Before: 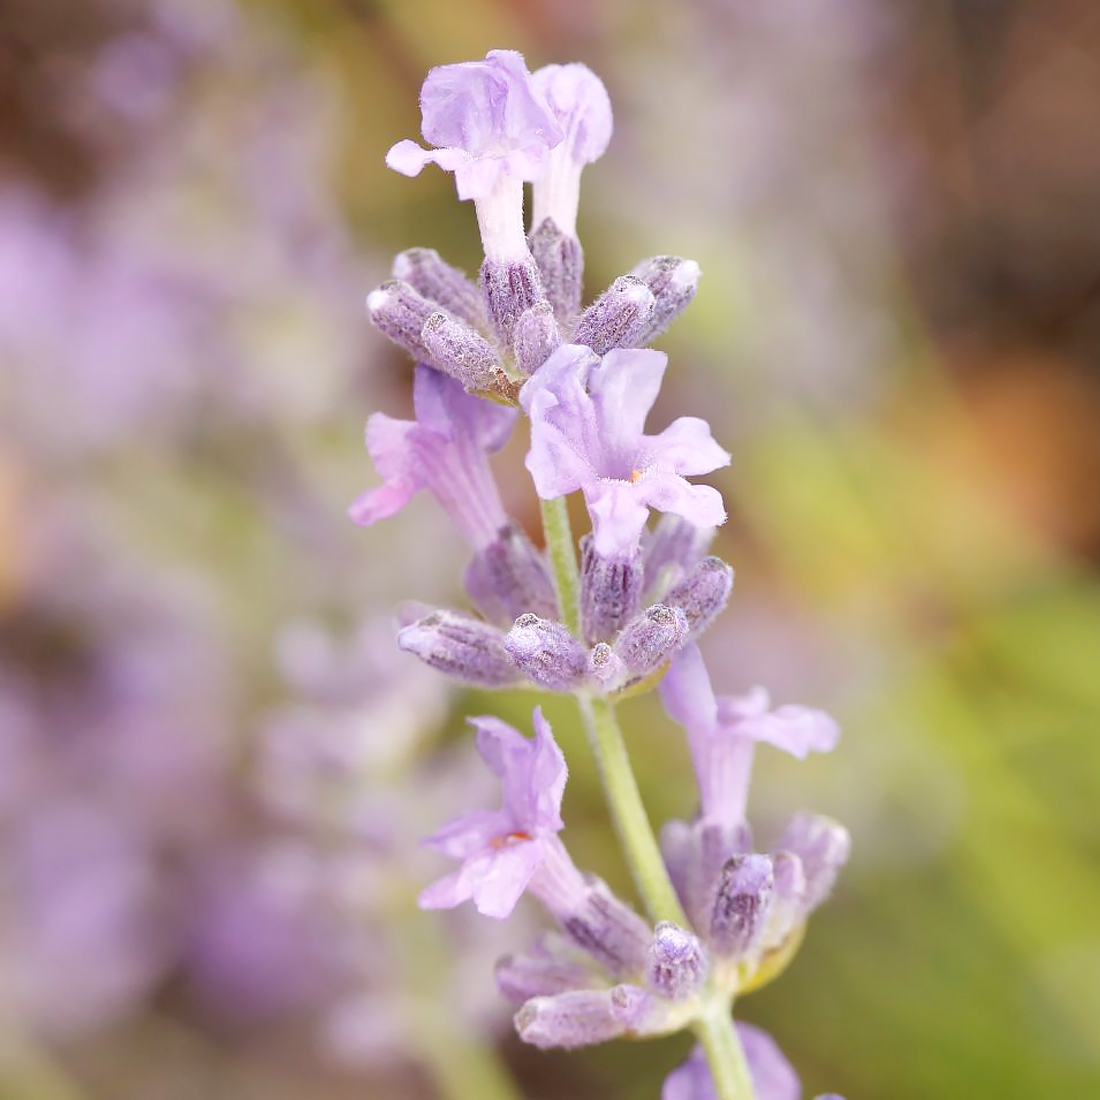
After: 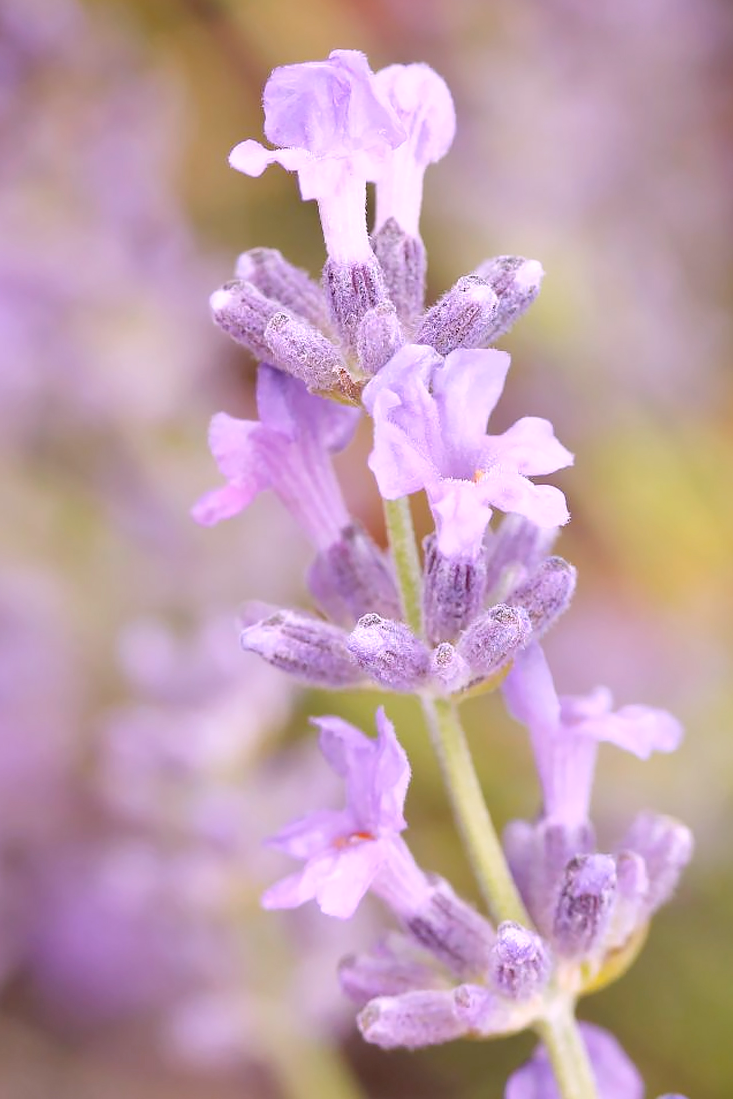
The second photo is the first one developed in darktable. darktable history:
local contrast: mode bilateral grid, contrast 100, coarseness 100, detail 91%, midtone range 0.2
white balance: red 1.066, blue 1.119
crop and rotate: left 14.292%, right 19.041%
